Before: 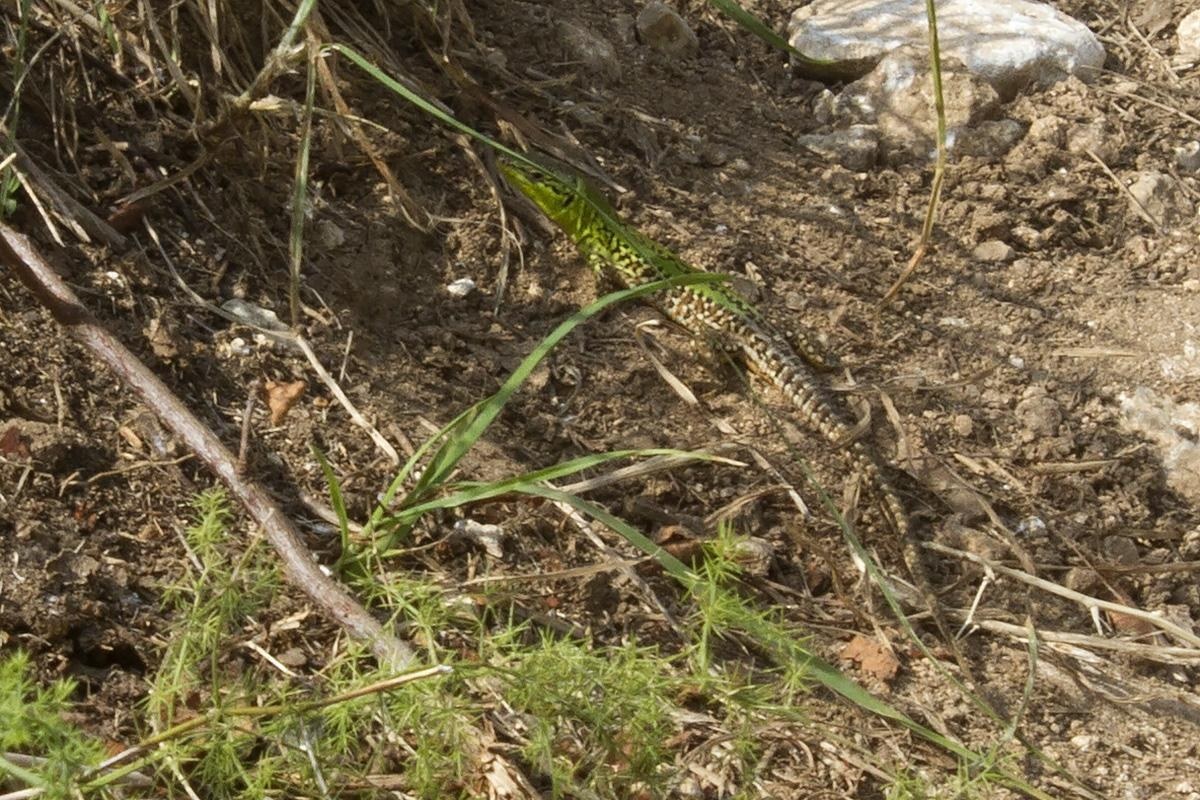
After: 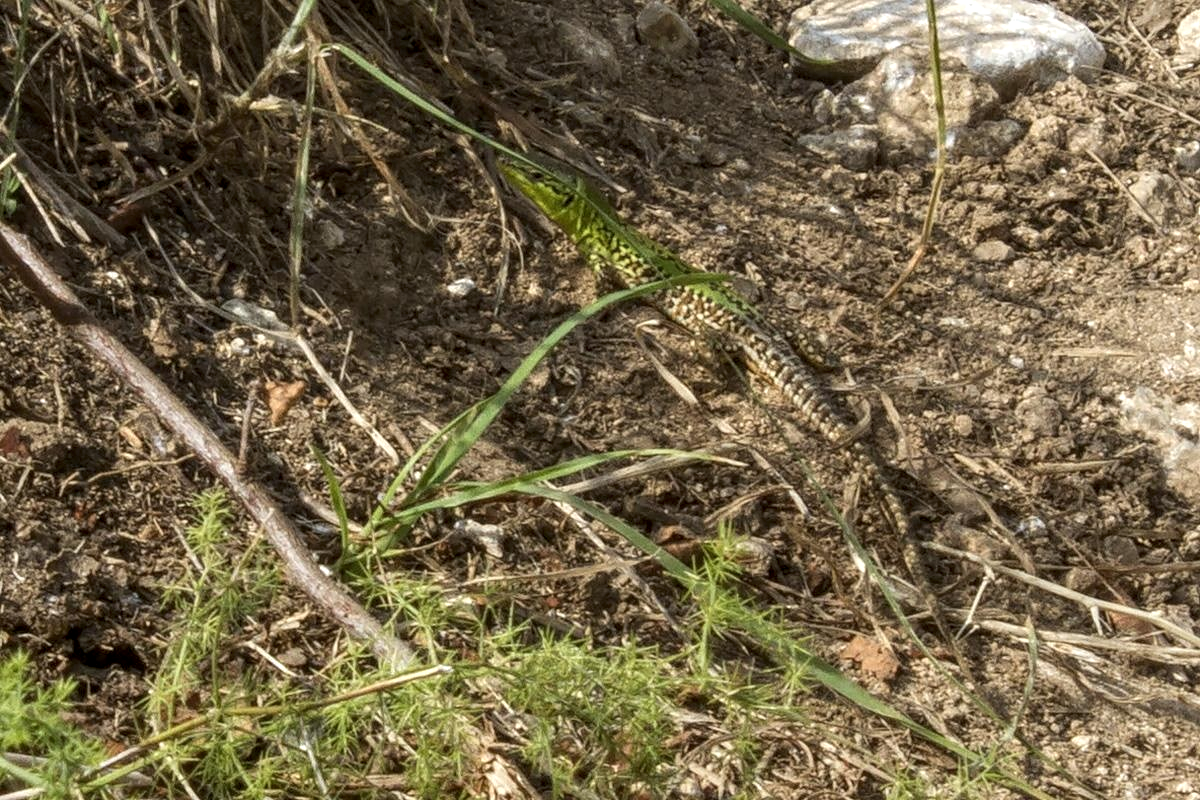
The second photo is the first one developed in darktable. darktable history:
local contrast: highlights 61%, detail 143%, midtone range 0.425
